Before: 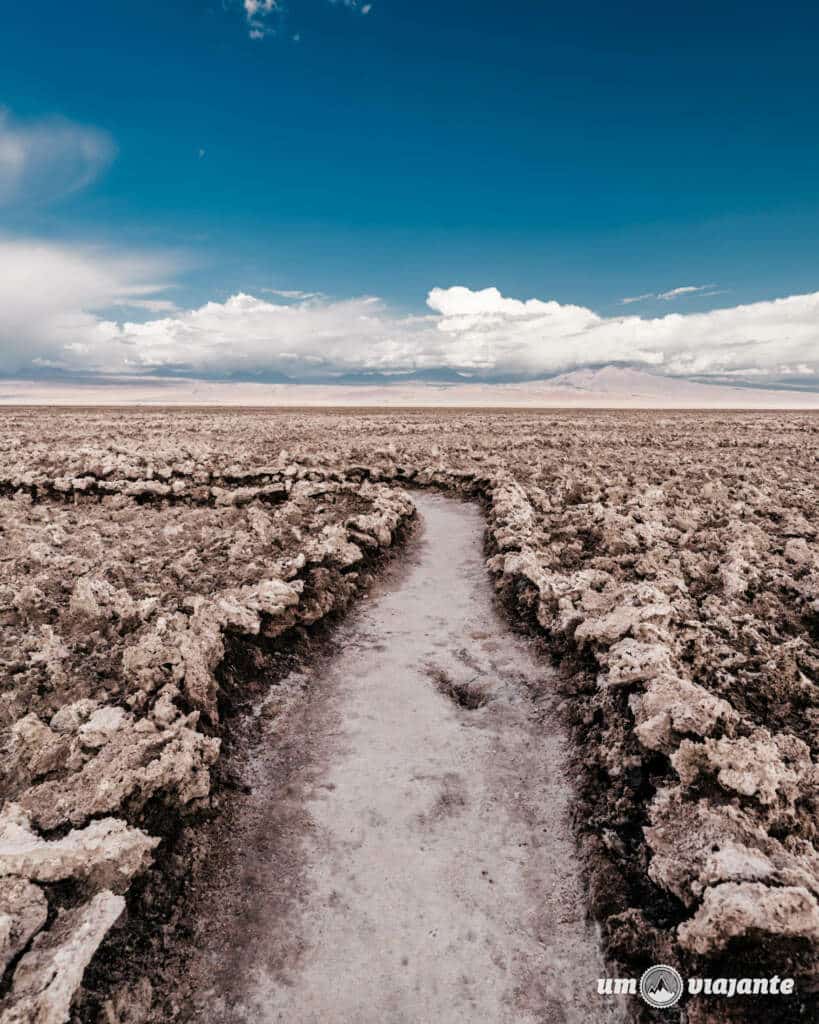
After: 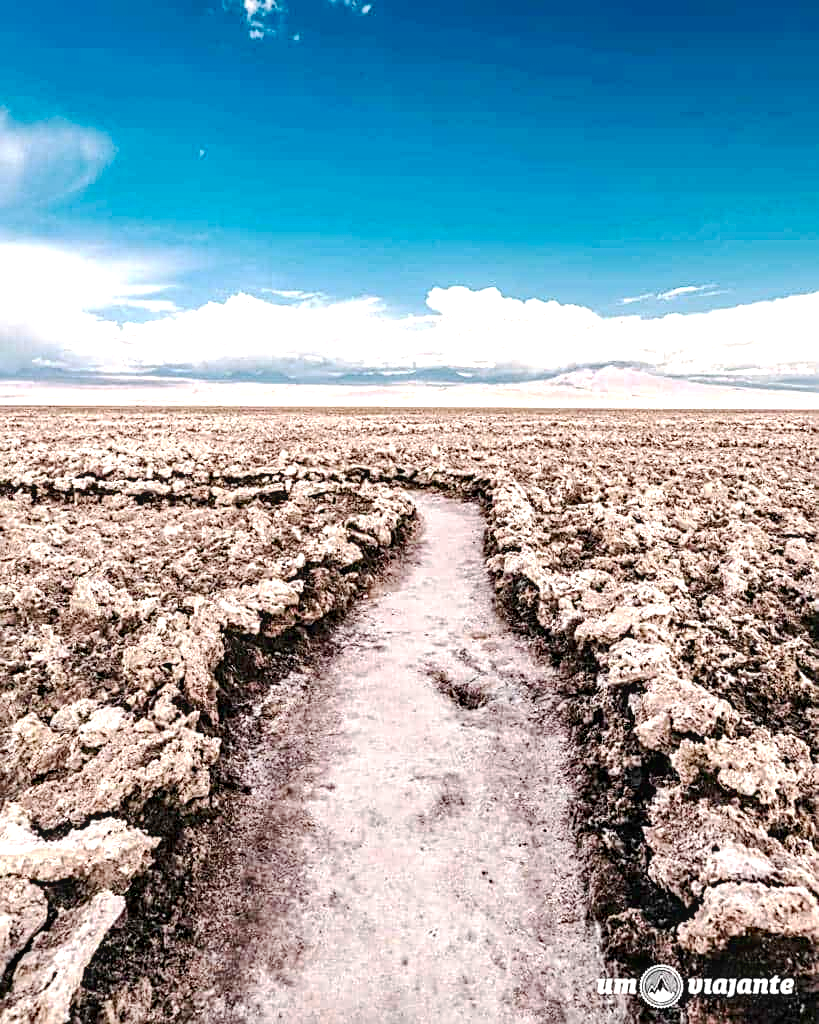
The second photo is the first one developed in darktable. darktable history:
contrast brightness saturation: contrast 0.149, brightness -0.014, saturation 0.1
local contrast: detail 130%
haze removal: adaptive false
sharpen: on, module defaults
base curve: curves: ch0 [(0, 0) (0.262, 0.32) (0.722, 0.705) (1, 1)], preserve colors none
exposure: black level correction 0, exposure 0.951 EV, compensate exposure bias true, compensate highlight preservation false
